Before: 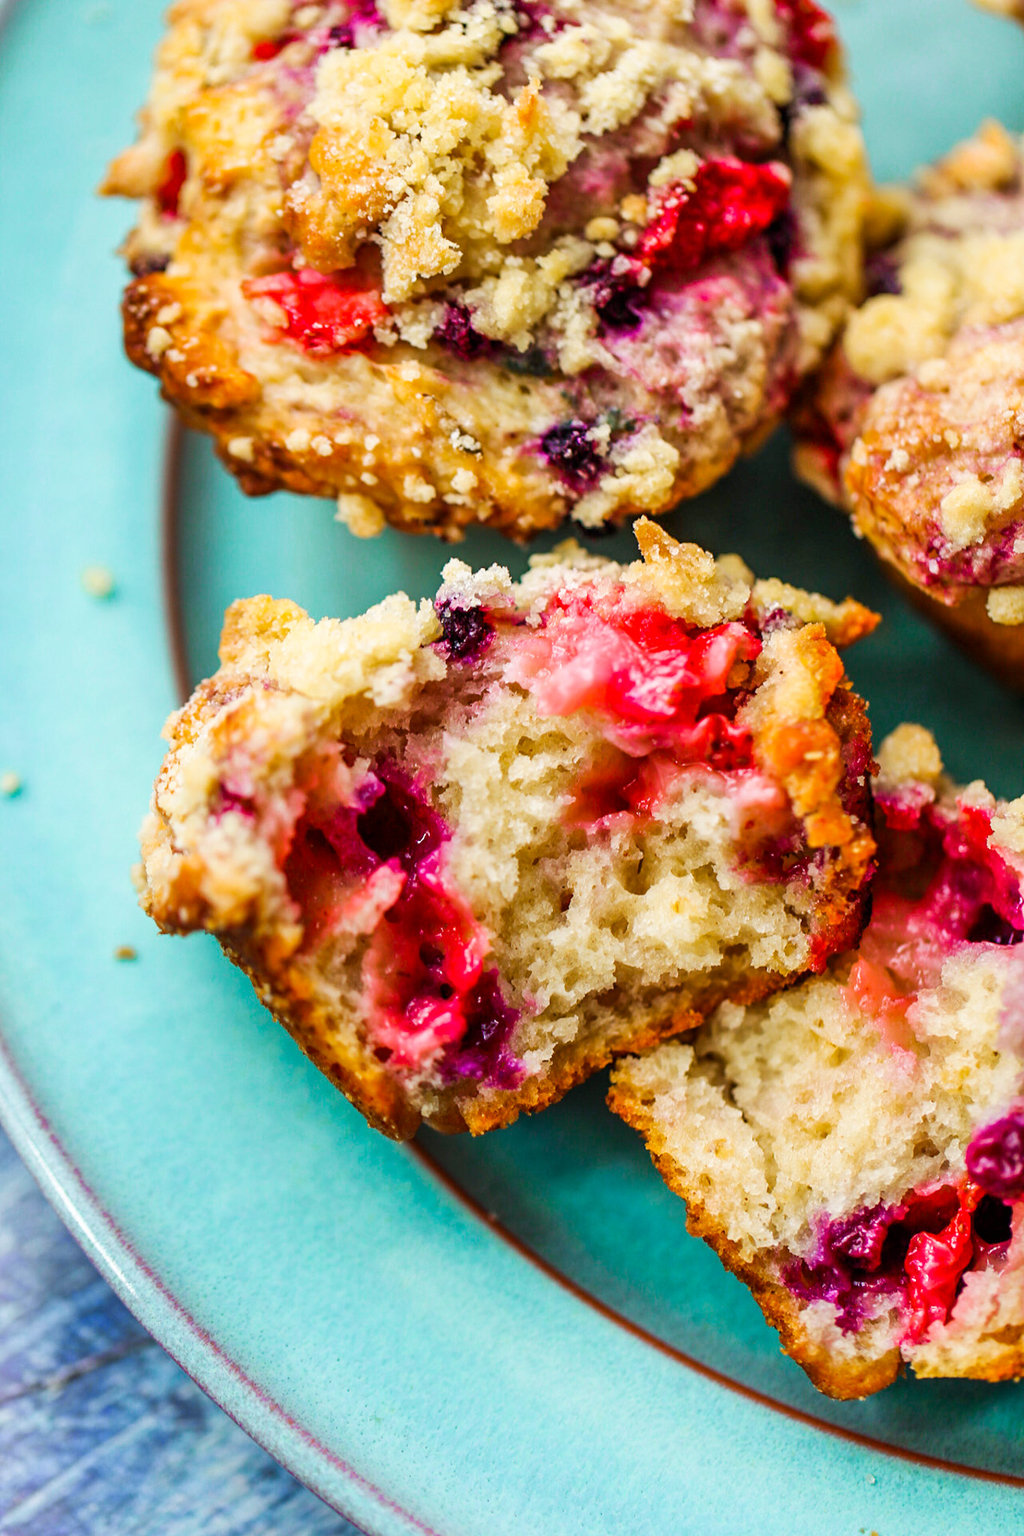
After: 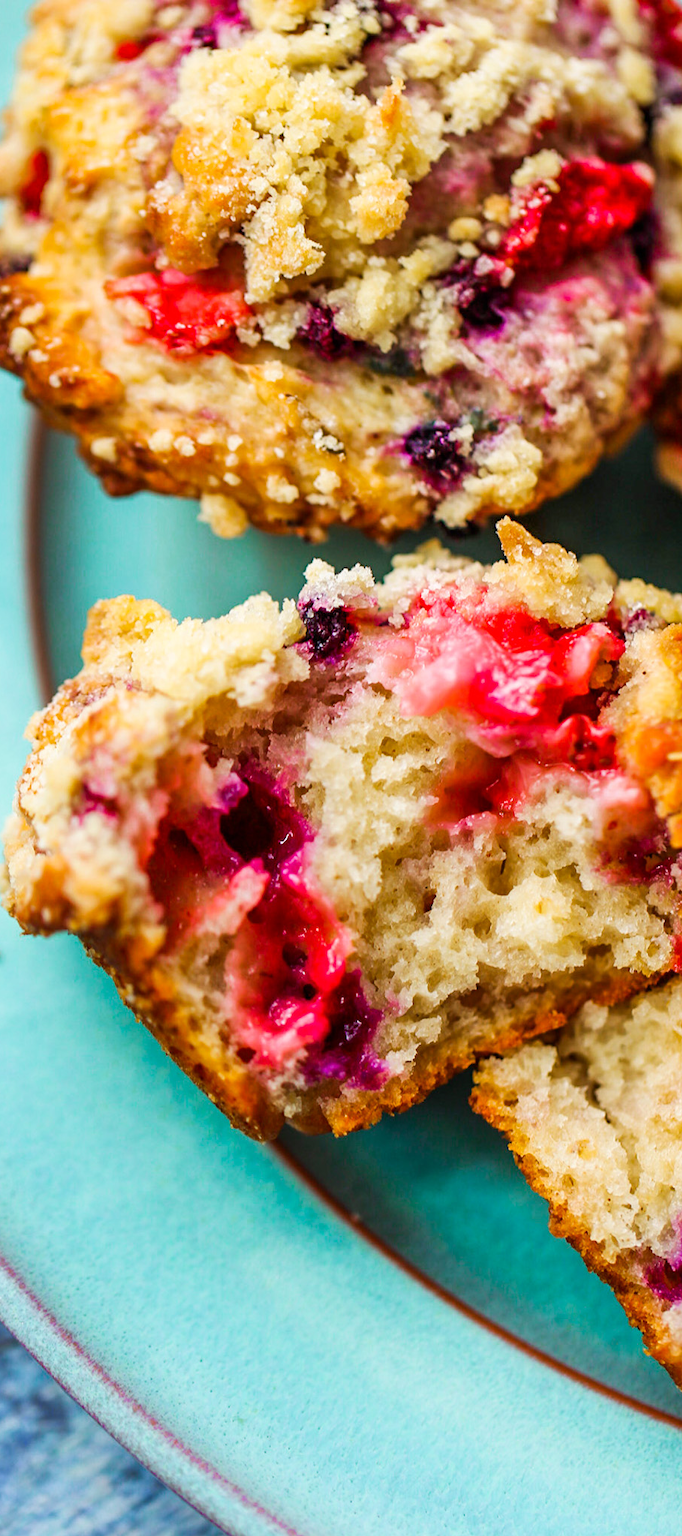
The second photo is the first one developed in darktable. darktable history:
crop and rotate: left 13.433%, right 19.883%
